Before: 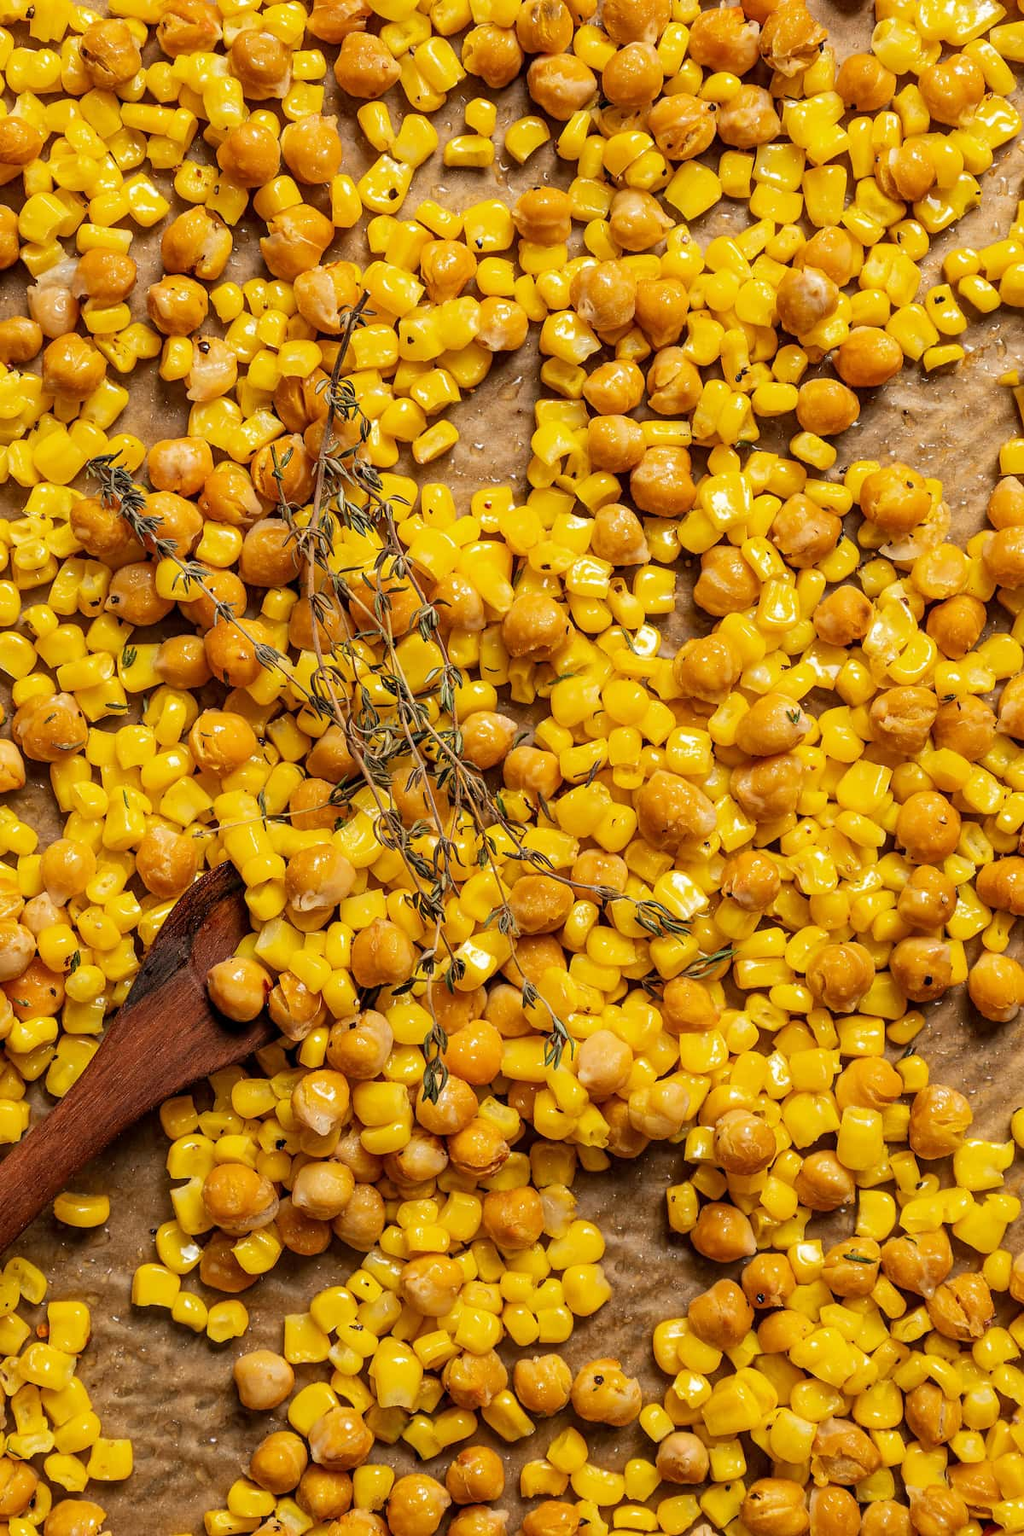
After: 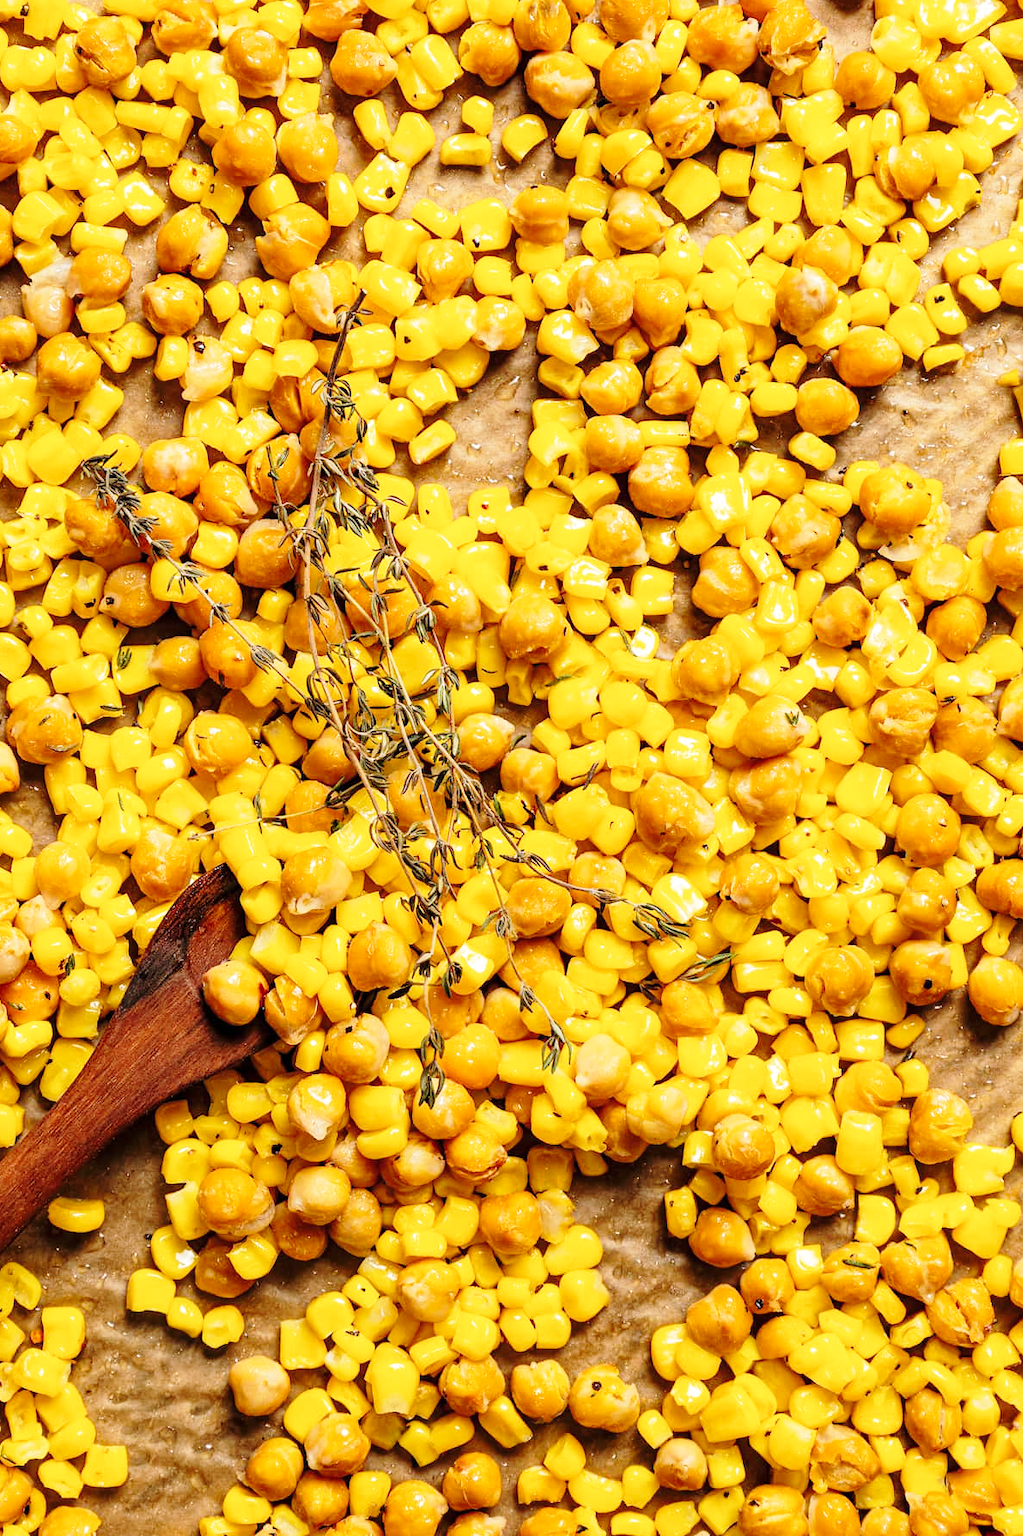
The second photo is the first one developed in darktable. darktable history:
crop and rotate: left 0.651%, top 0.205%, bottom 0.402%
base curve: curves: ch0 [(0, 0) (0.028, 0.03) (0.121, 0.232) (0.46, 0.748) (0.859, 0.968) (1, 1)], preserve colors none
contrast brightness saturation: saturation -0.059
